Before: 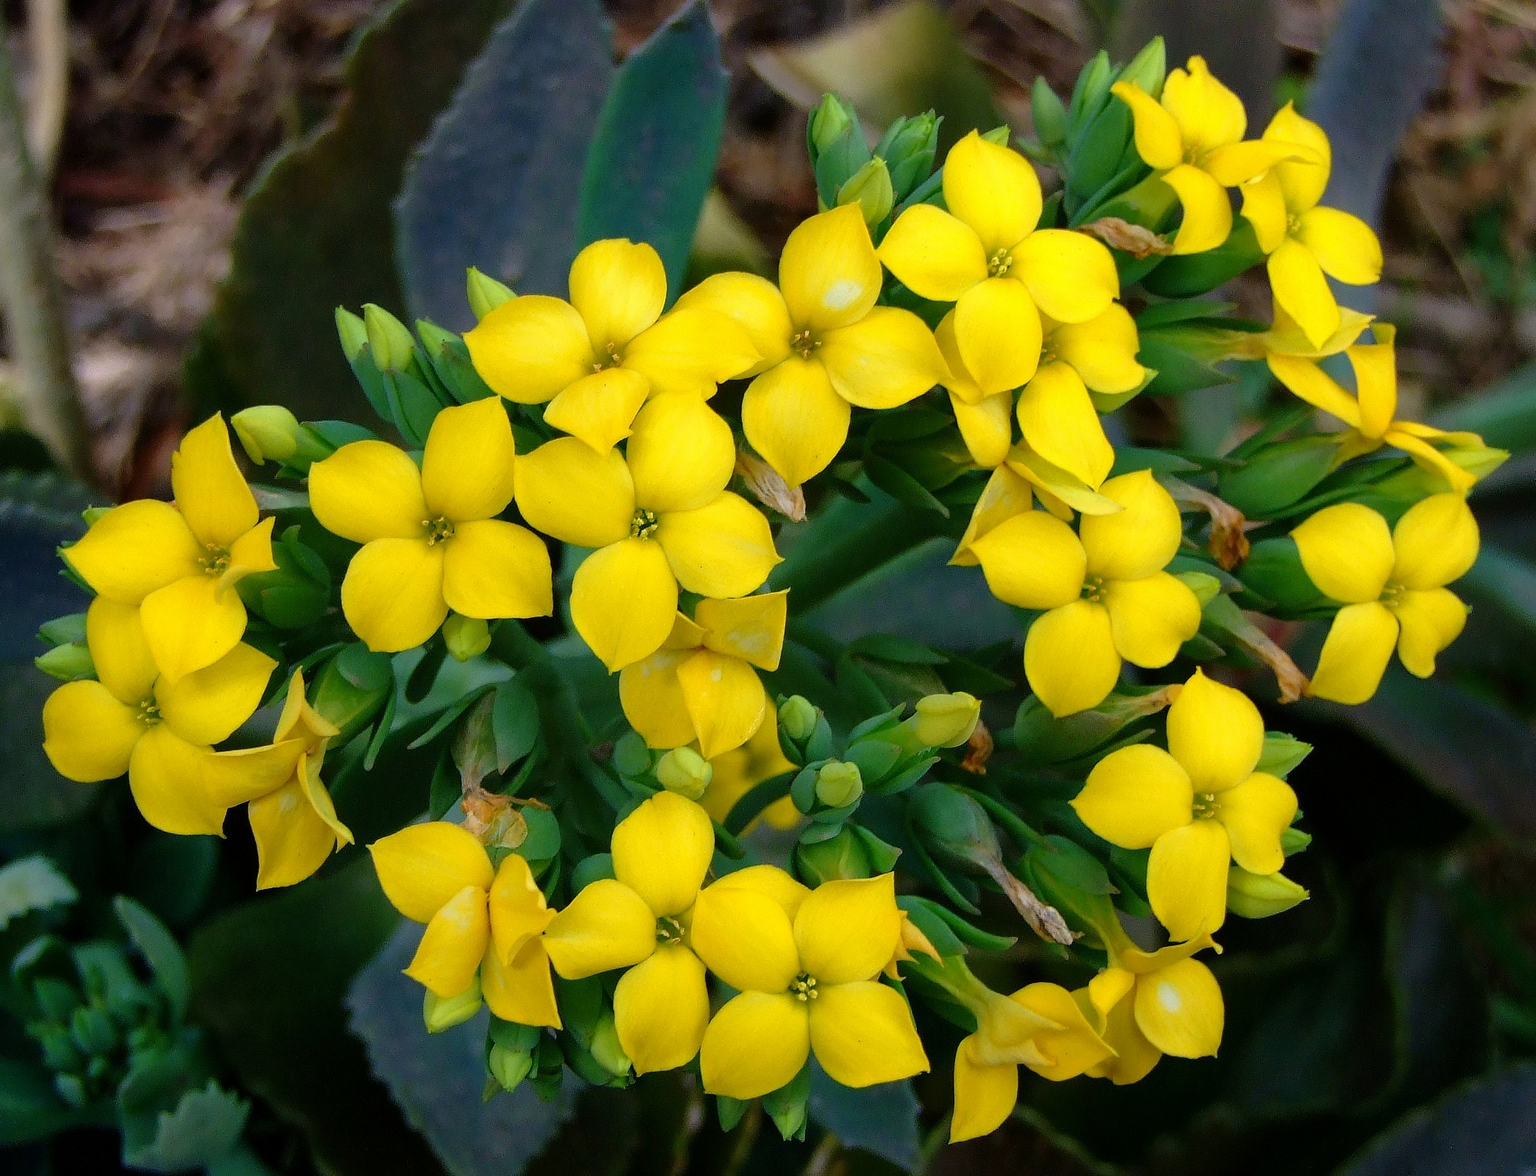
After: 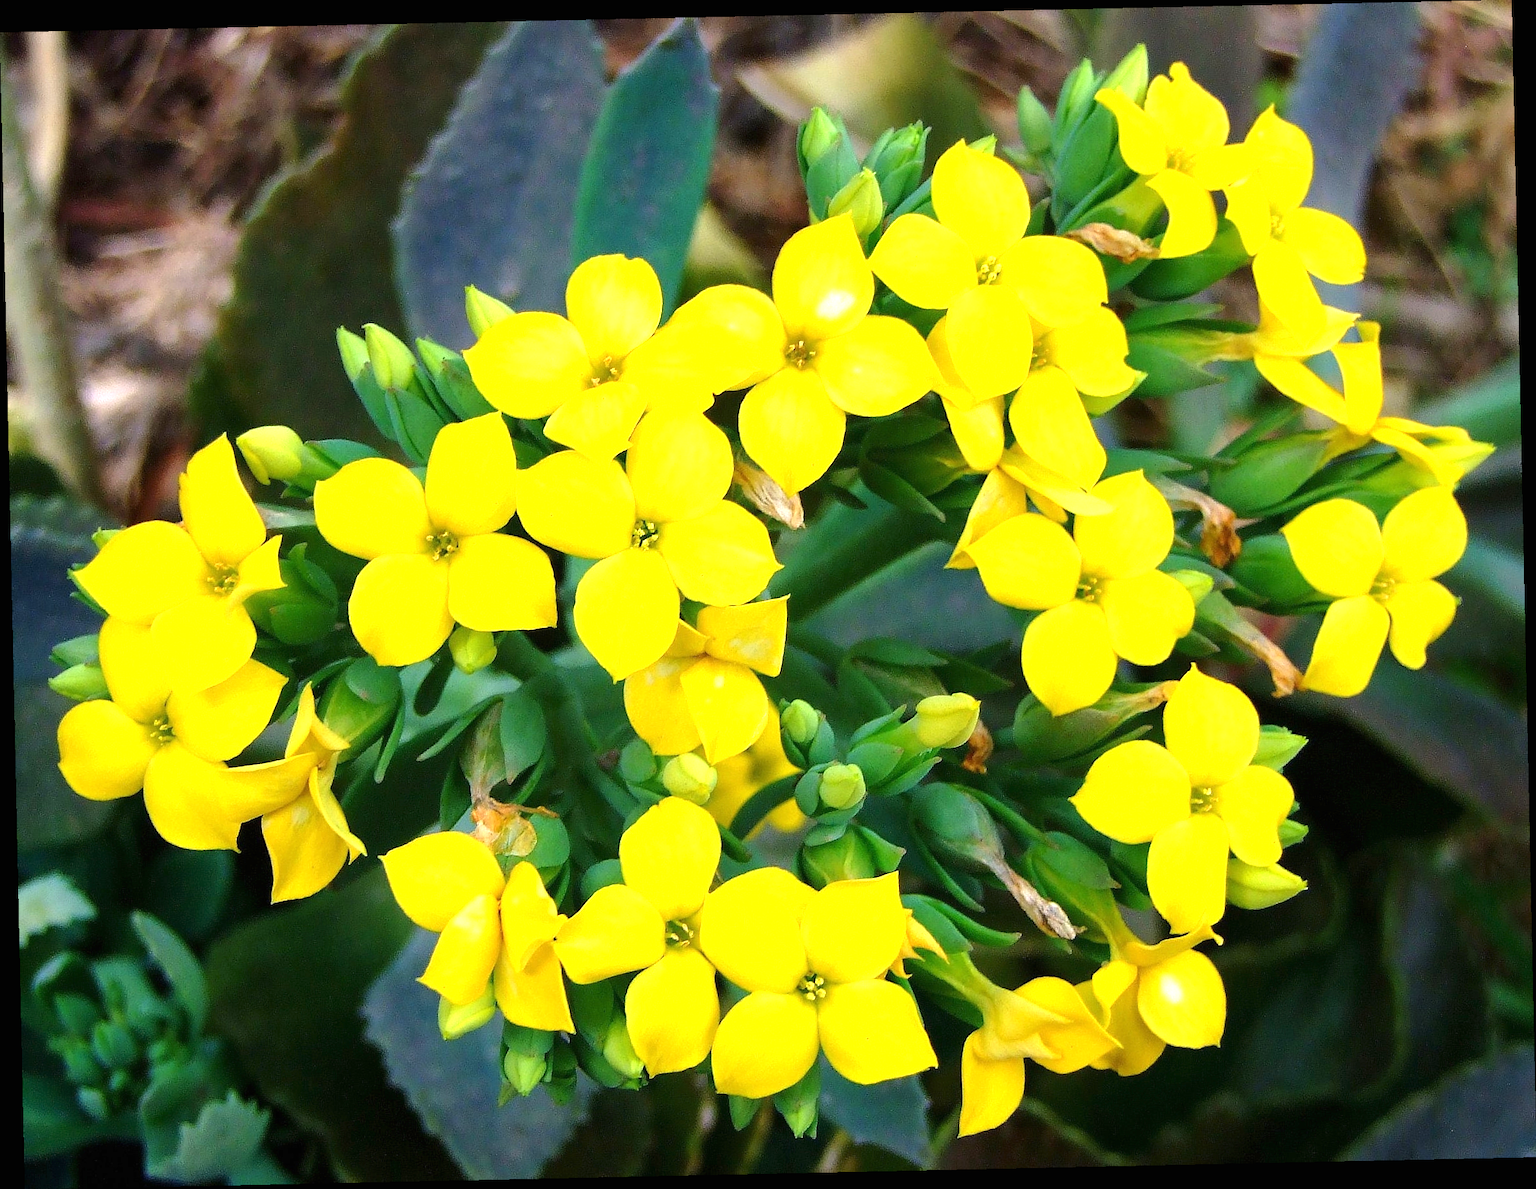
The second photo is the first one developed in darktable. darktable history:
rotate and perspective: rotation -1.24°, automatic cropping off
exposure: black level correction 0, exposure 1.2 EV, compensate exposure bias true, compensate highlight preservation false
